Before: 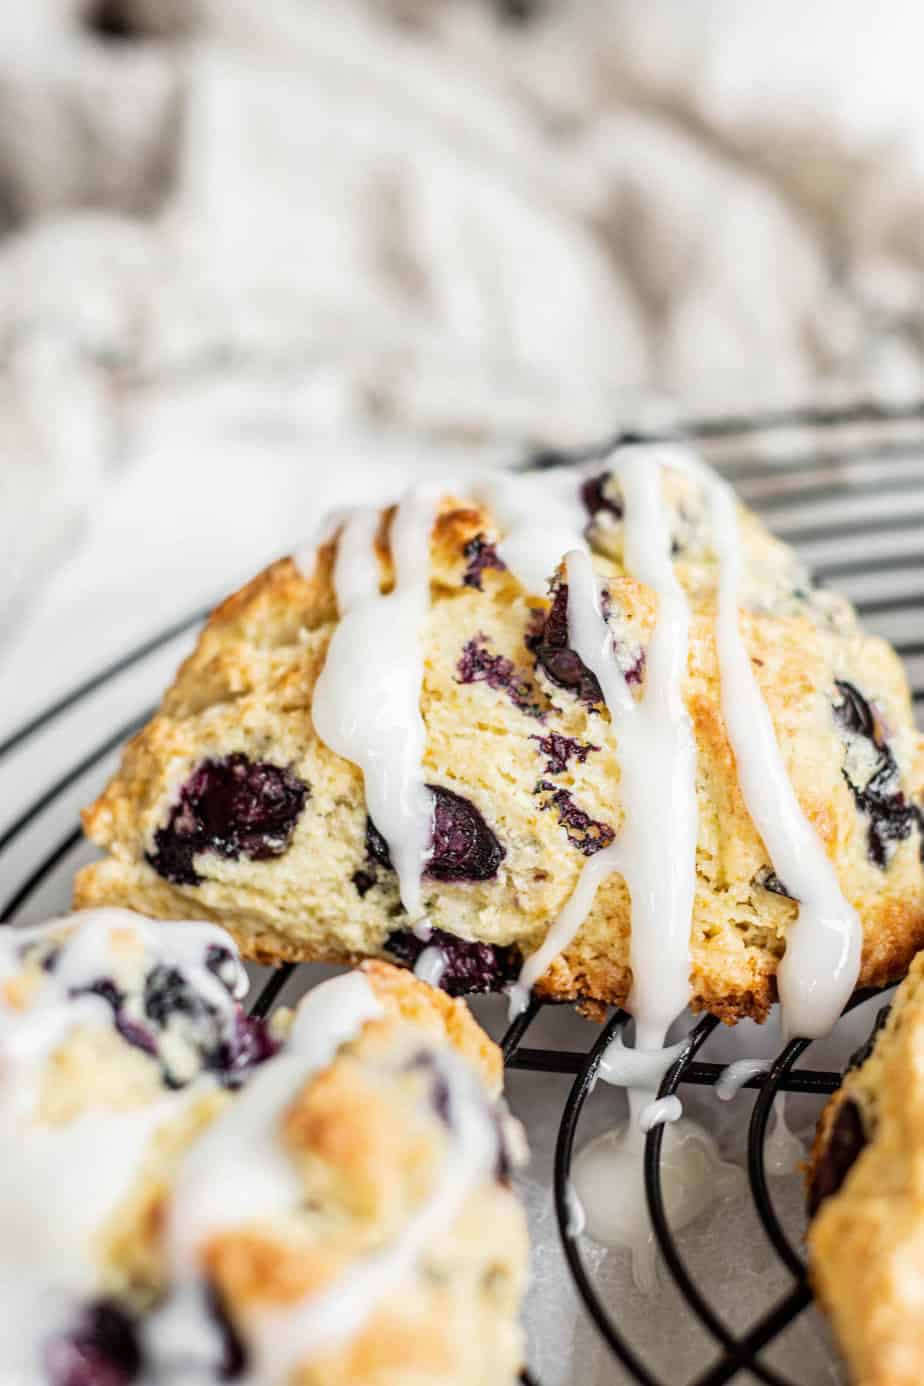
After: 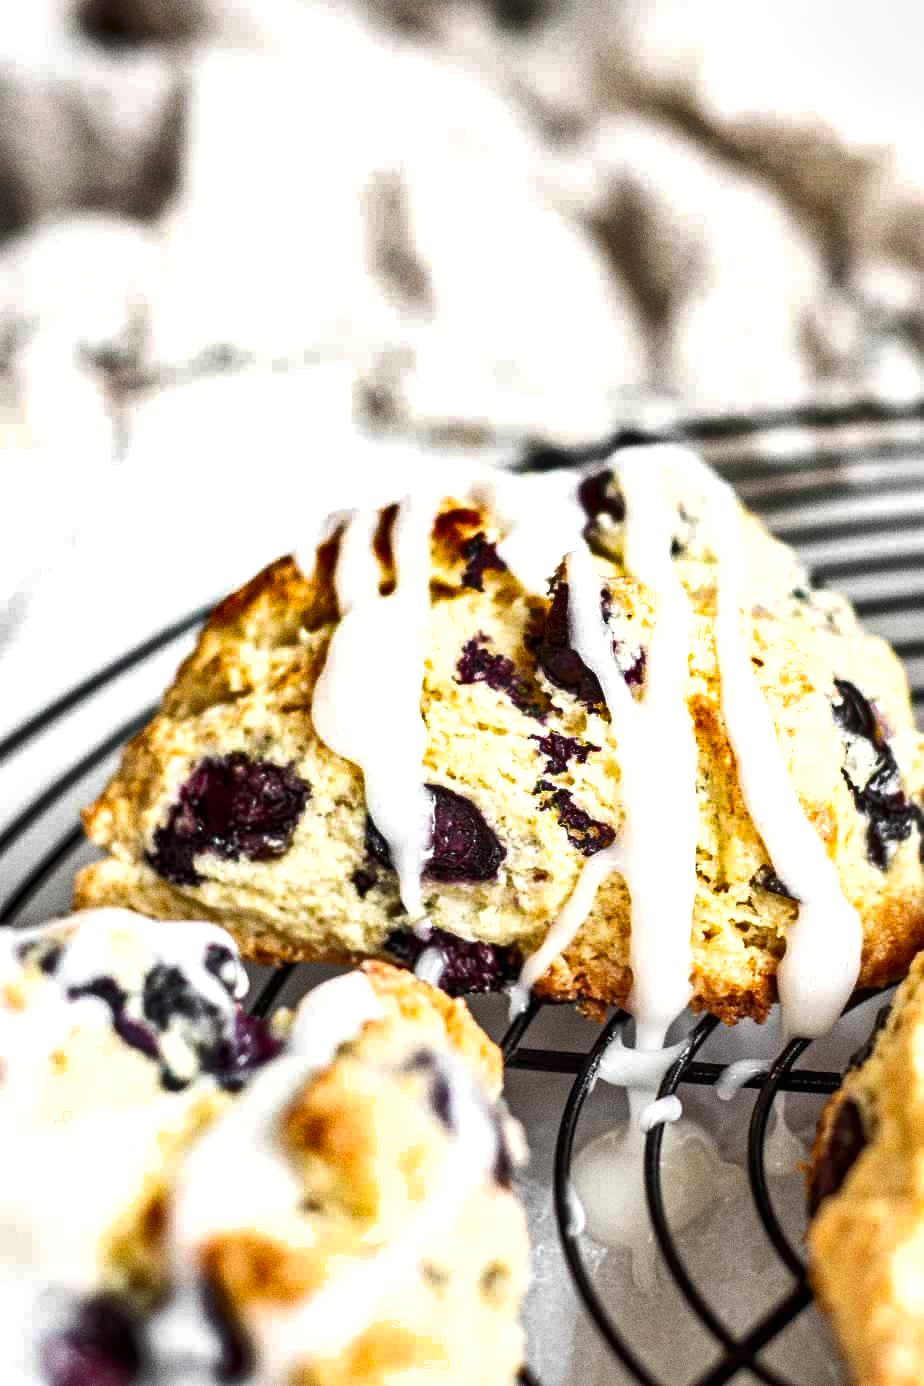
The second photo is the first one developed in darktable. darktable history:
grain: on, module defaults
shadows and highlights: shadows 75, highlights -60.85, soften with gaussian
exposure: black level correction 0.001, exposure 0.5 EV, compensate exposure bias true, compensate highlight preservation false
